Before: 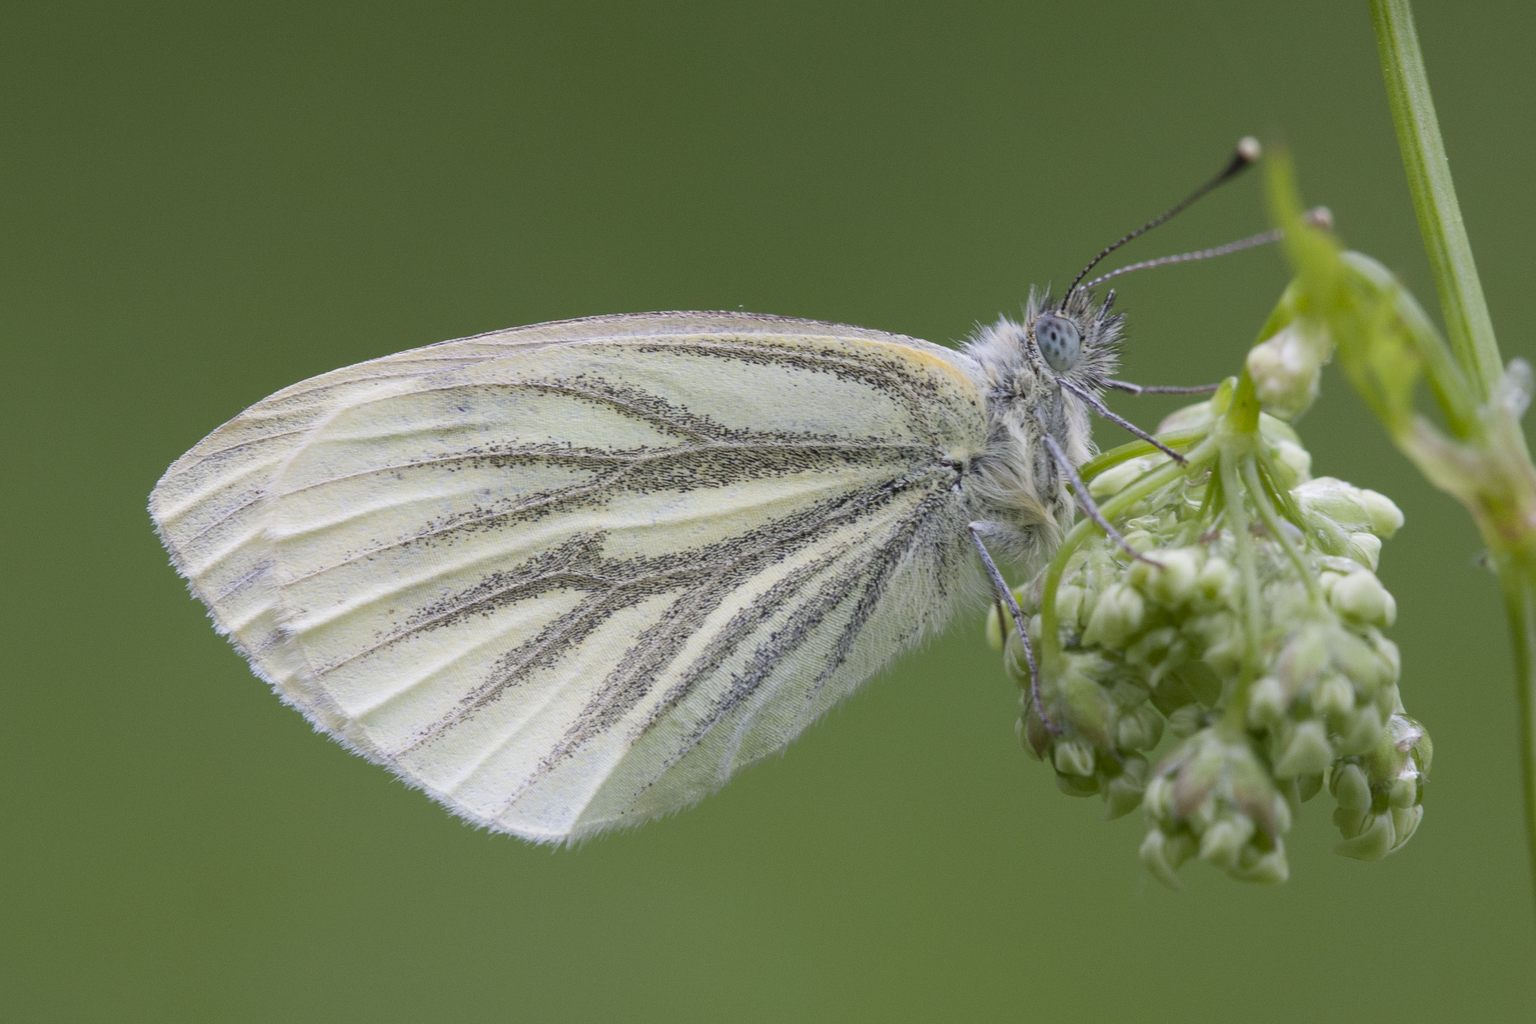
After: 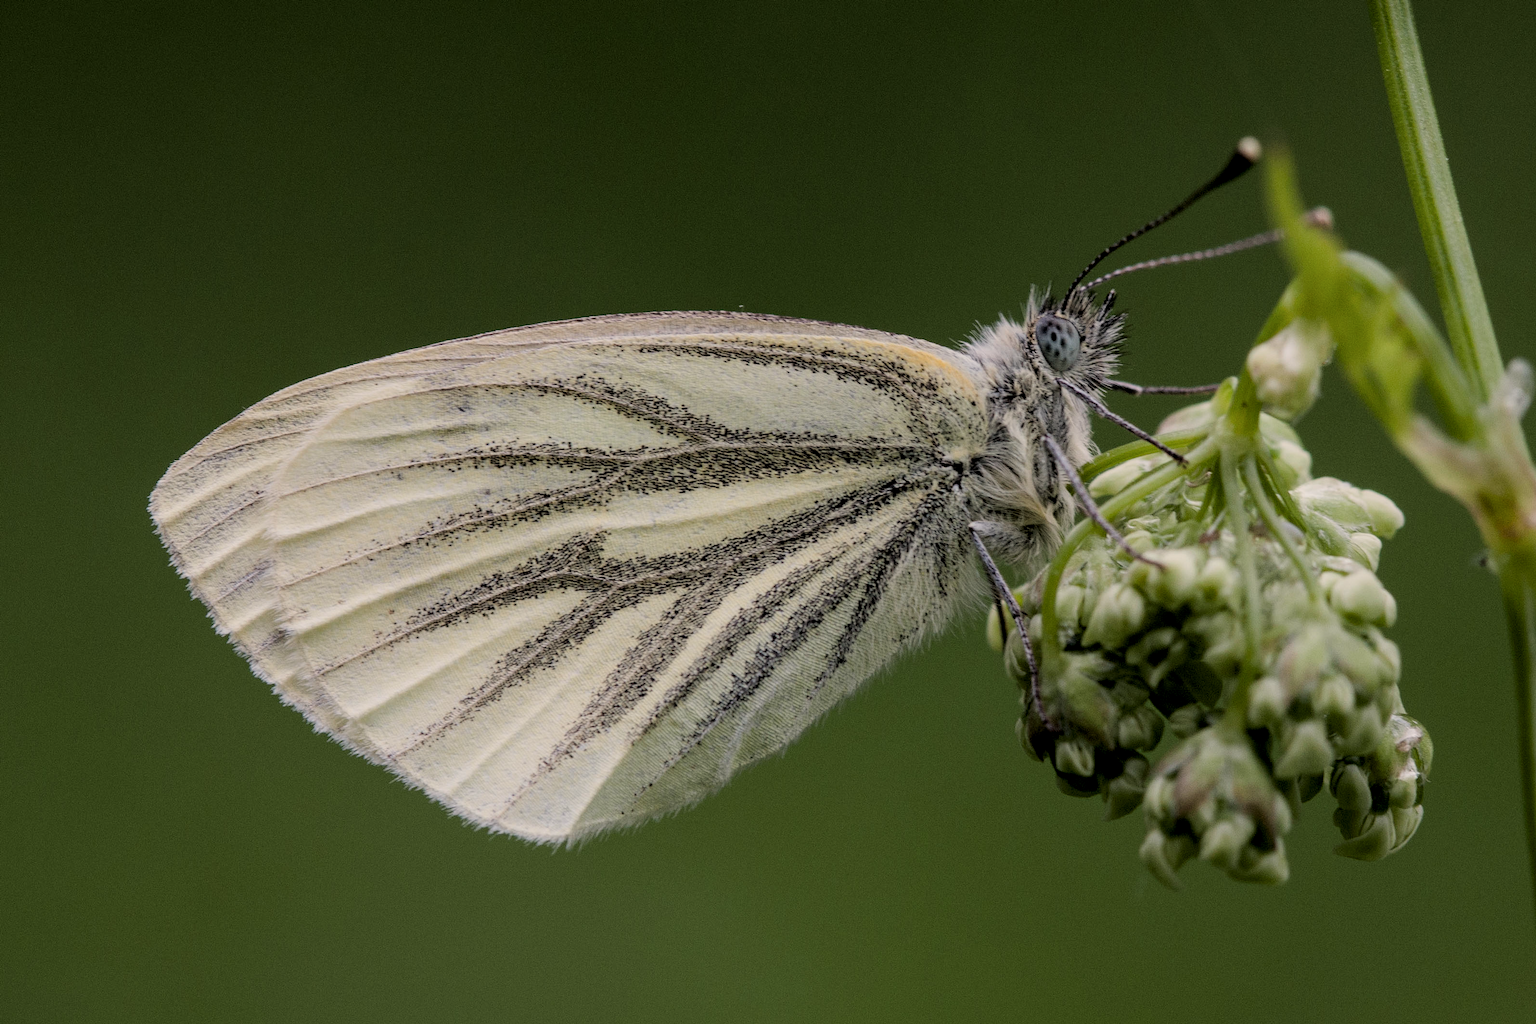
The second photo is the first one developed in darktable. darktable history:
local contrast: on, module defaults
exposure: black level correction 0.009, exposure -0.637 EV, compensate highlight preservation false
filmic rgb: black relative exposure -4 EV, white relative exposure 3 EV, hardness 3.02, contrast 1.4
white balance: red 1.045, blue 0.932
